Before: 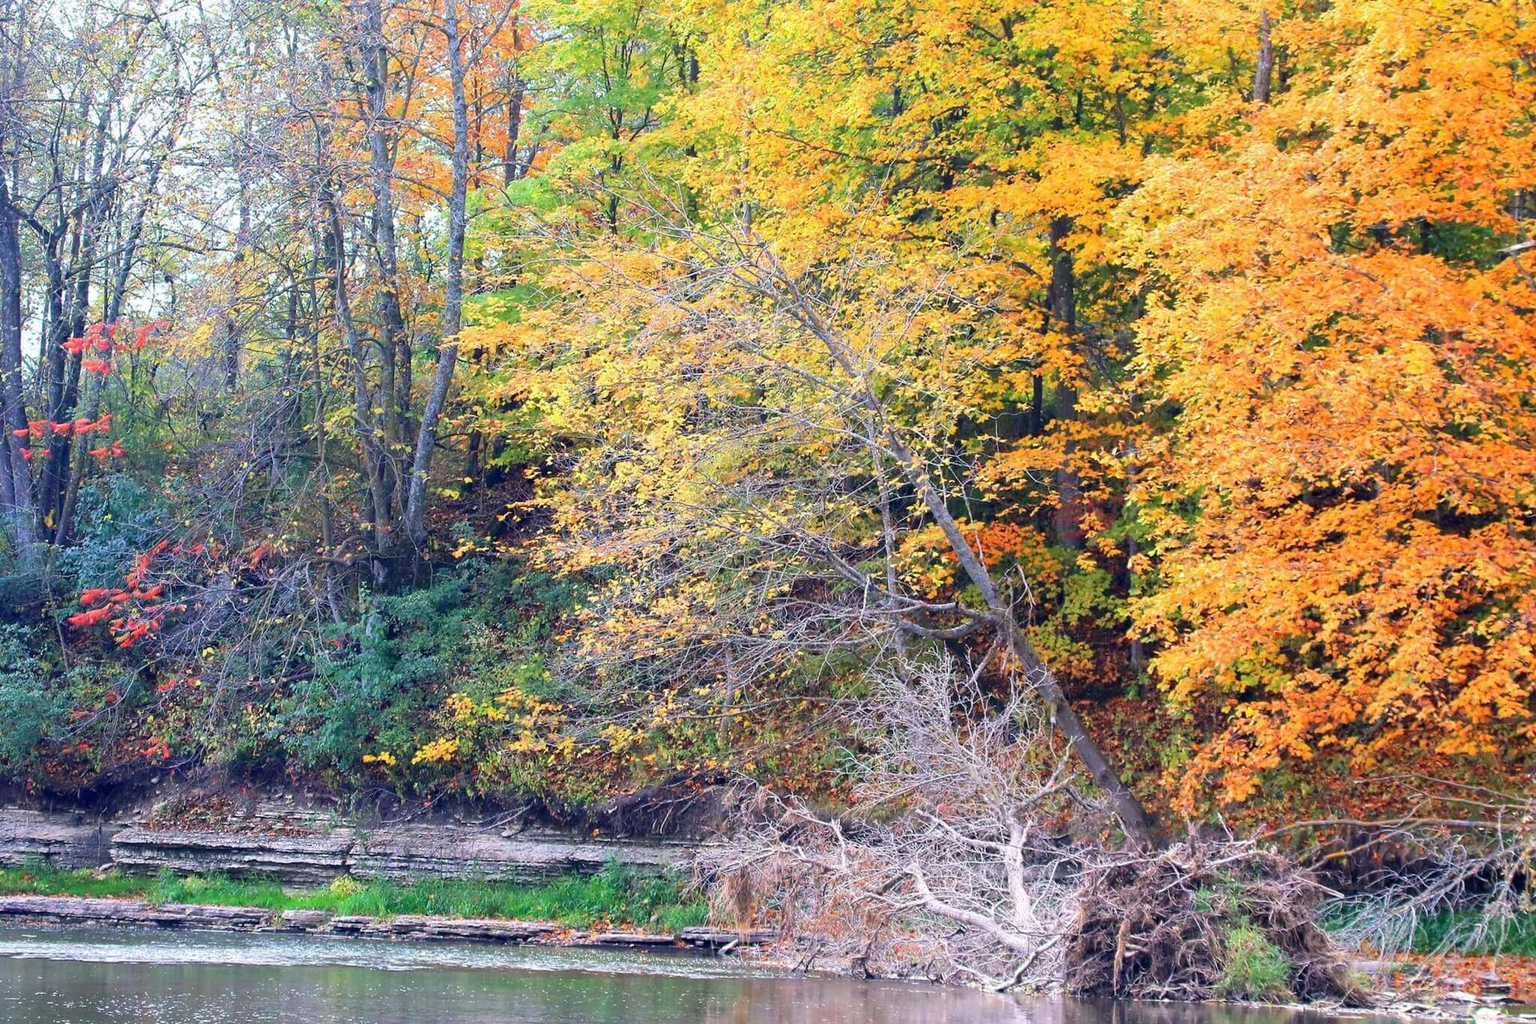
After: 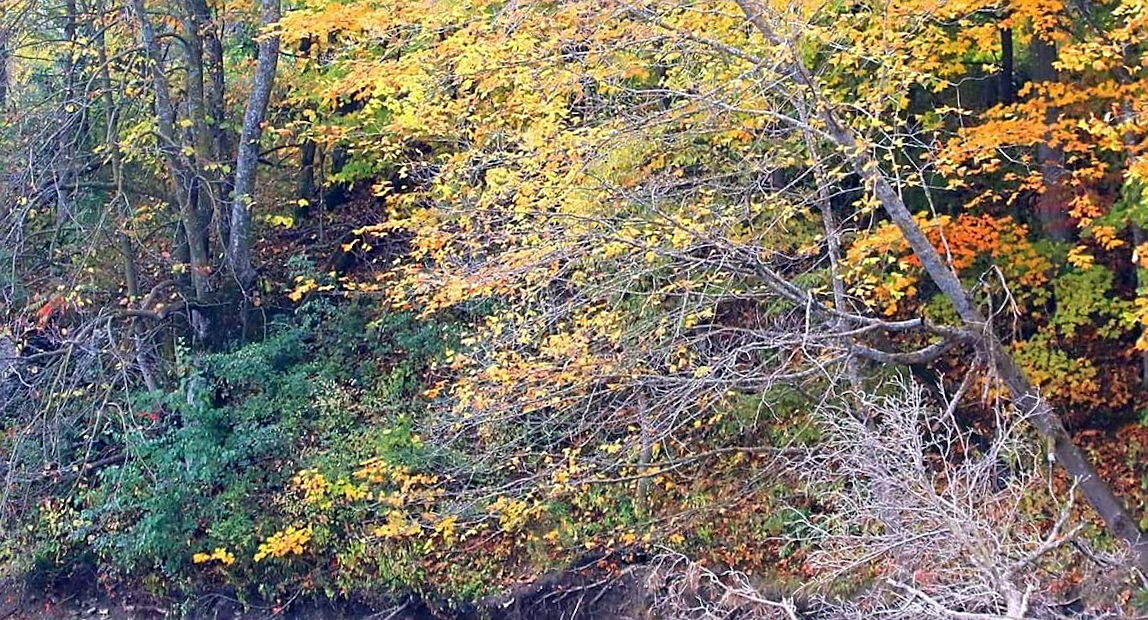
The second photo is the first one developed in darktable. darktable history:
crop: left 13.312%, top 31.28%, right 24.627%, bottom 15.582%
sharpen: on, module defaults
rotate and perspective: rotation -3.52°, crop left 0.036, crop right 0.964, crop top 0.081, crop bottom 0.919
